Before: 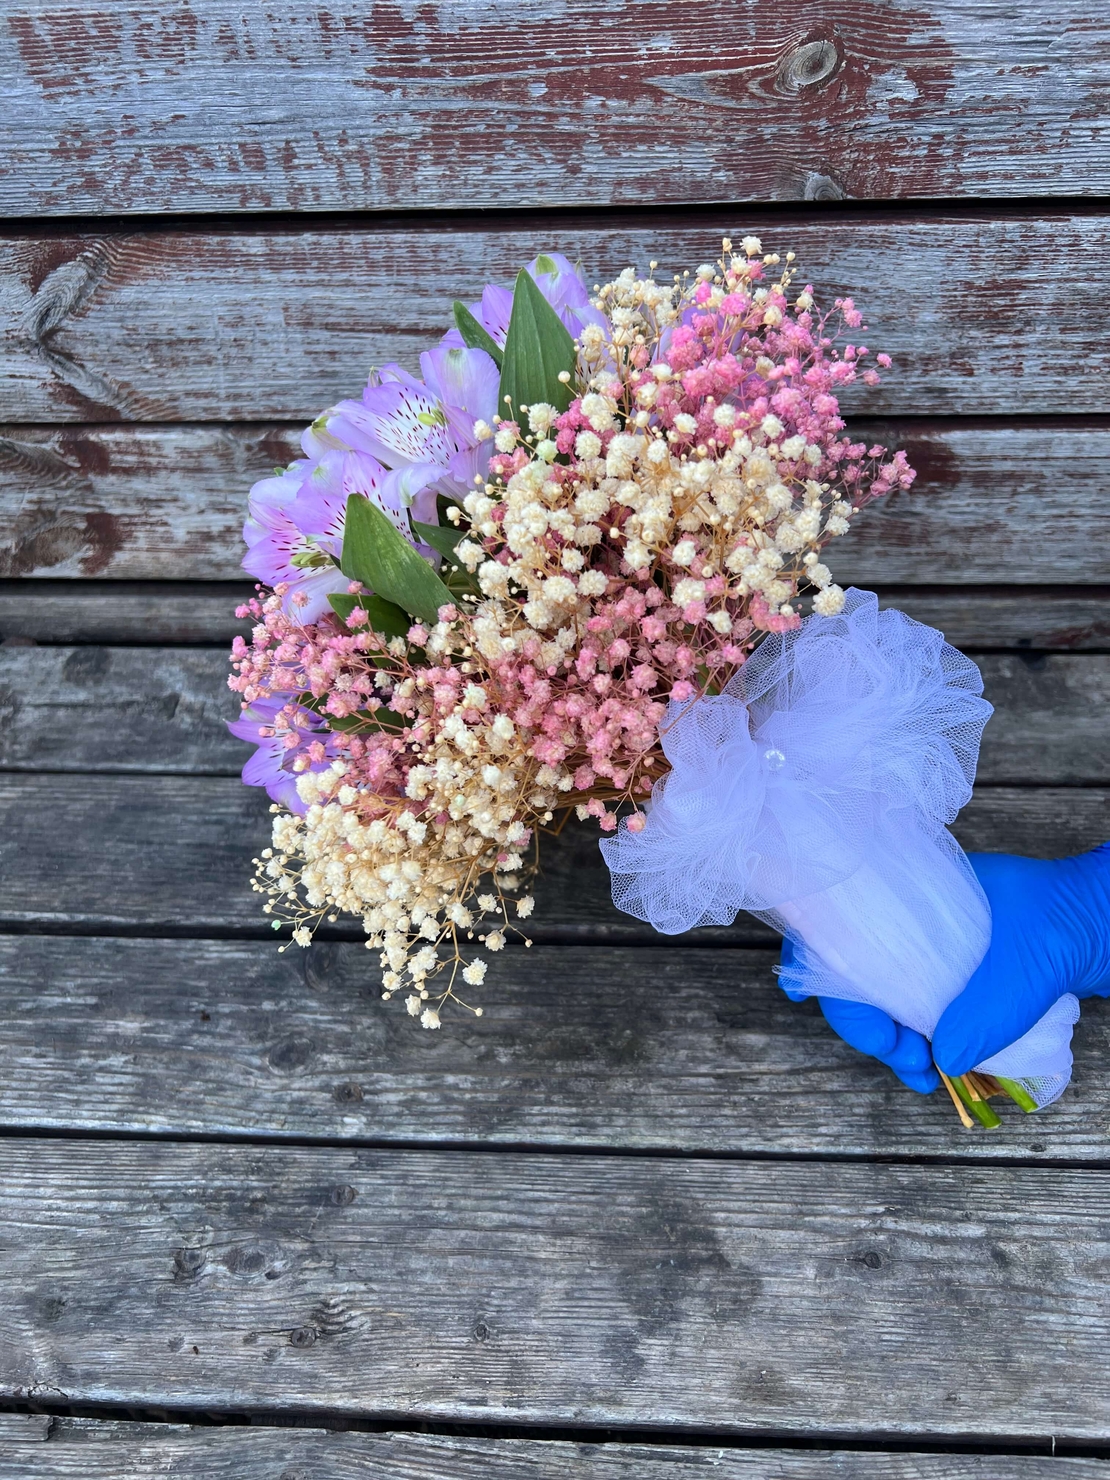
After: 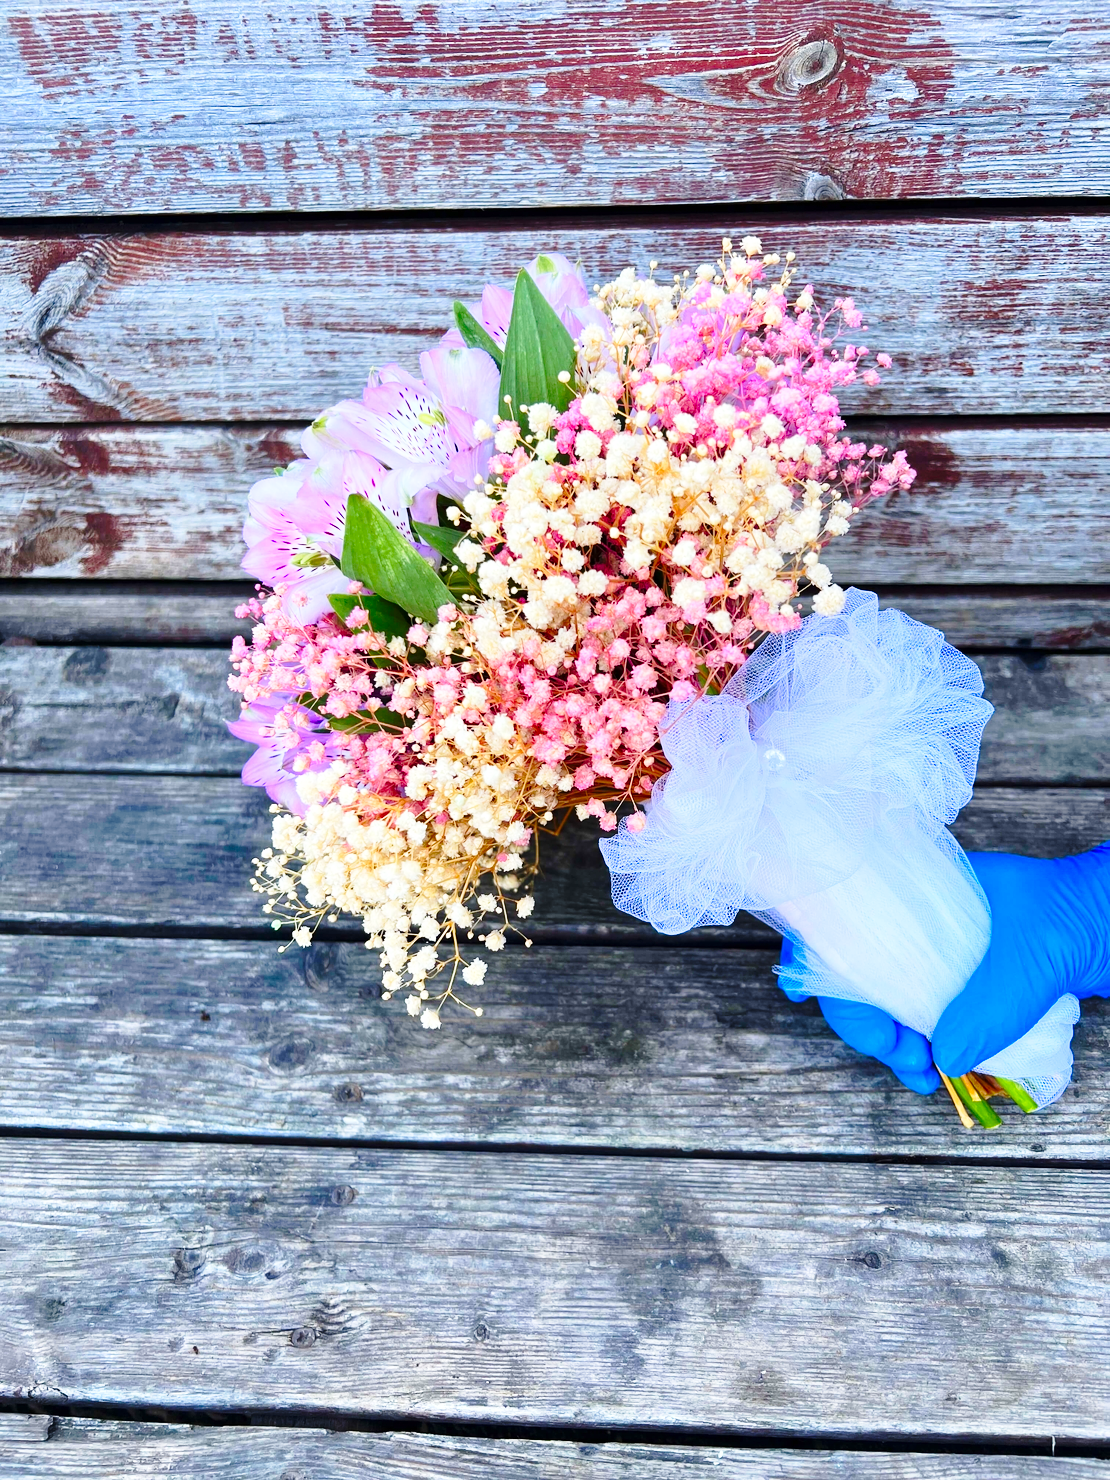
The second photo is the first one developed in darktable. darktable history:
contrast brightness saturation: saturation 0.495
exposure: exposure 0.201 EV, compensate highlight preservation false
base curve: curves: ch0 [(0, 0) (0.028, 0.03) (0.121, 0.232) (0.46, 0.748) (0.859, 0.968) (1, 1)], preserve colors none
